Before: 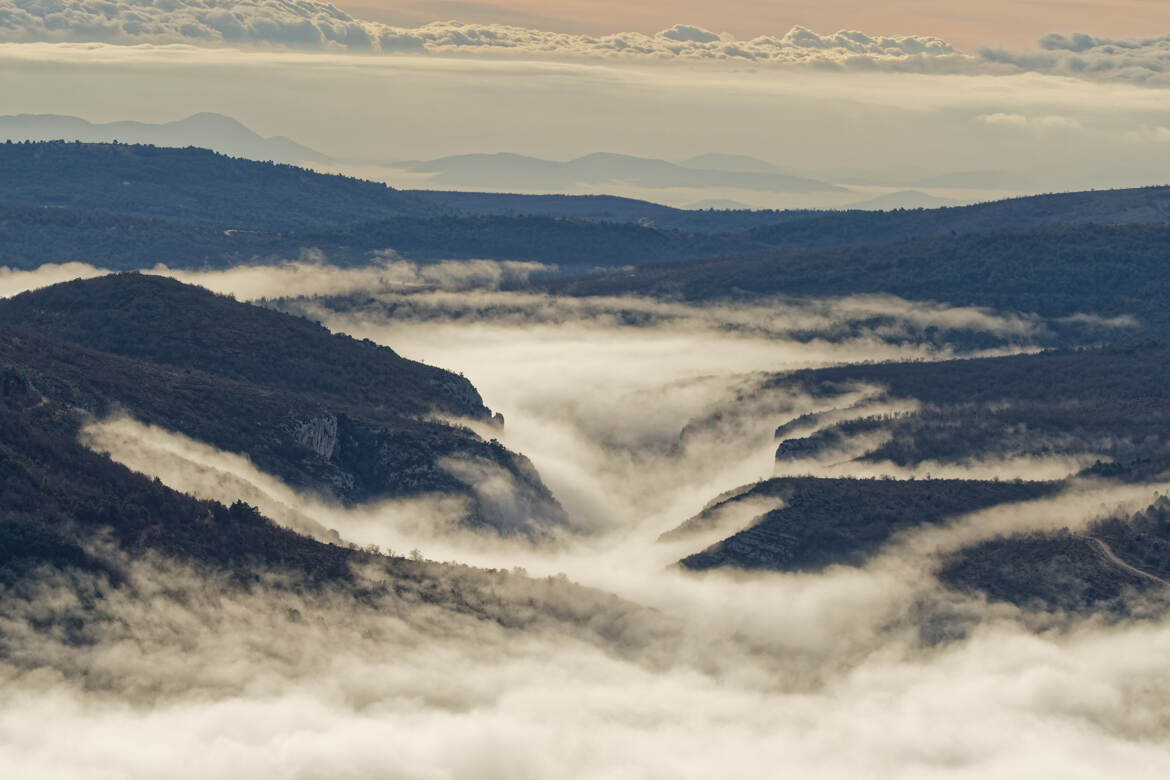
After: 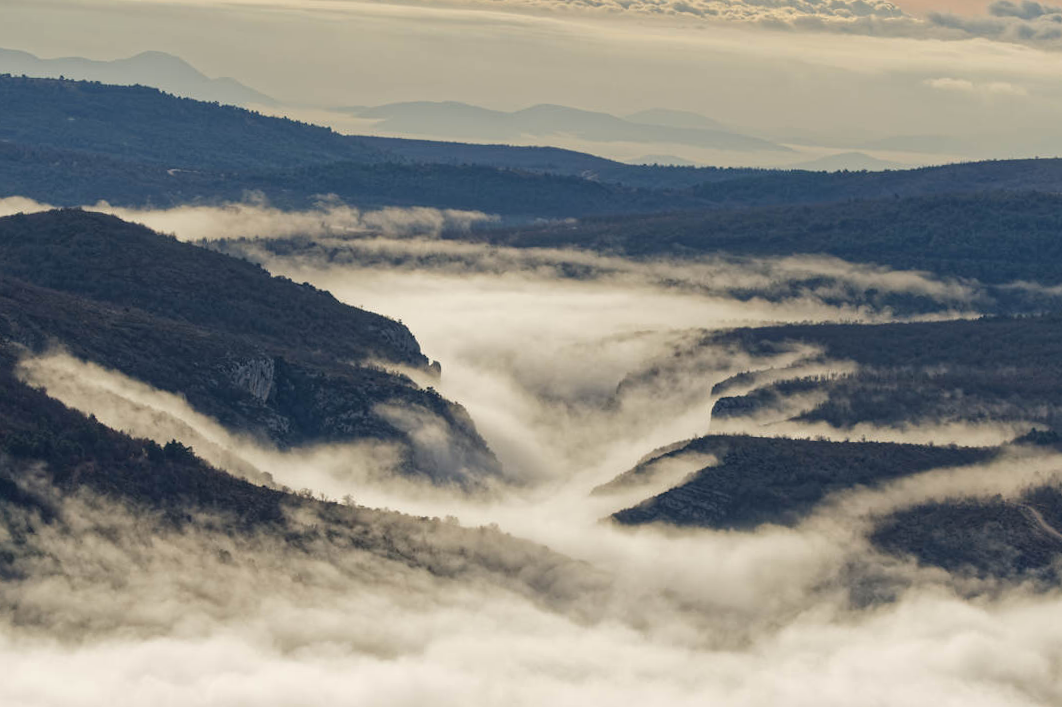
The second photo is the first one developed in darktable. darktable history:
crop and rotate: angle -1.89°, left 3.139%, top 4.197%, right 1.637%, bottom 0.615%
